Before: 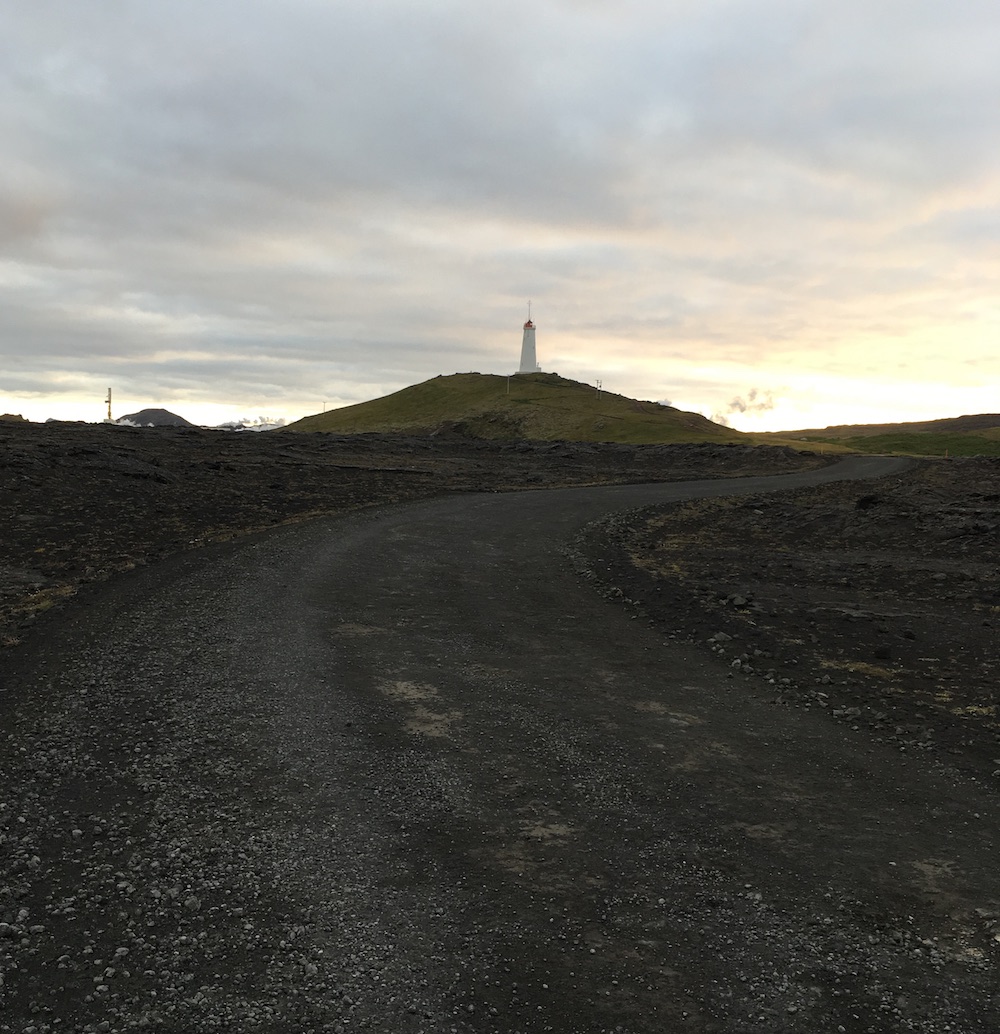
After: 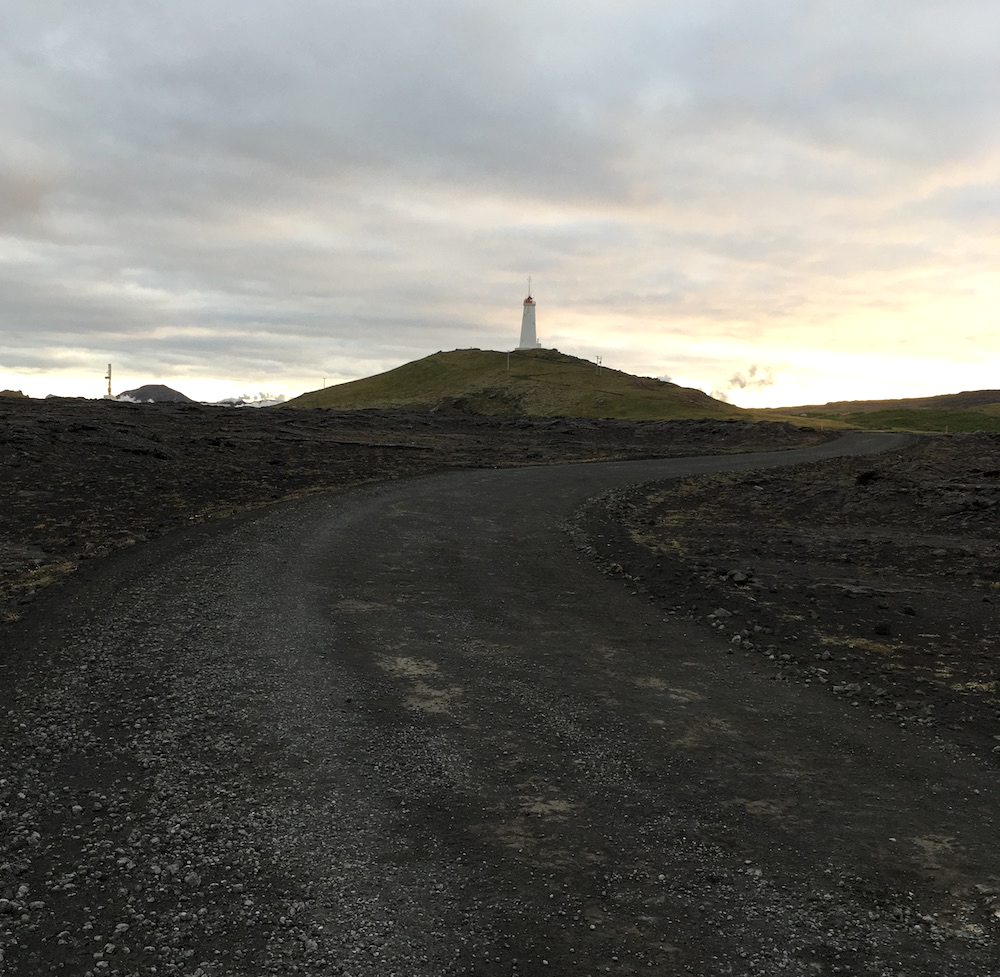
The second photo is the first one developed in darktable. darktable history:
crop and rotate: top 2.328%, bottom 3.118%
local contrast: highlights 107%, shadows 100%, detail 119%, midtone range 0.2
